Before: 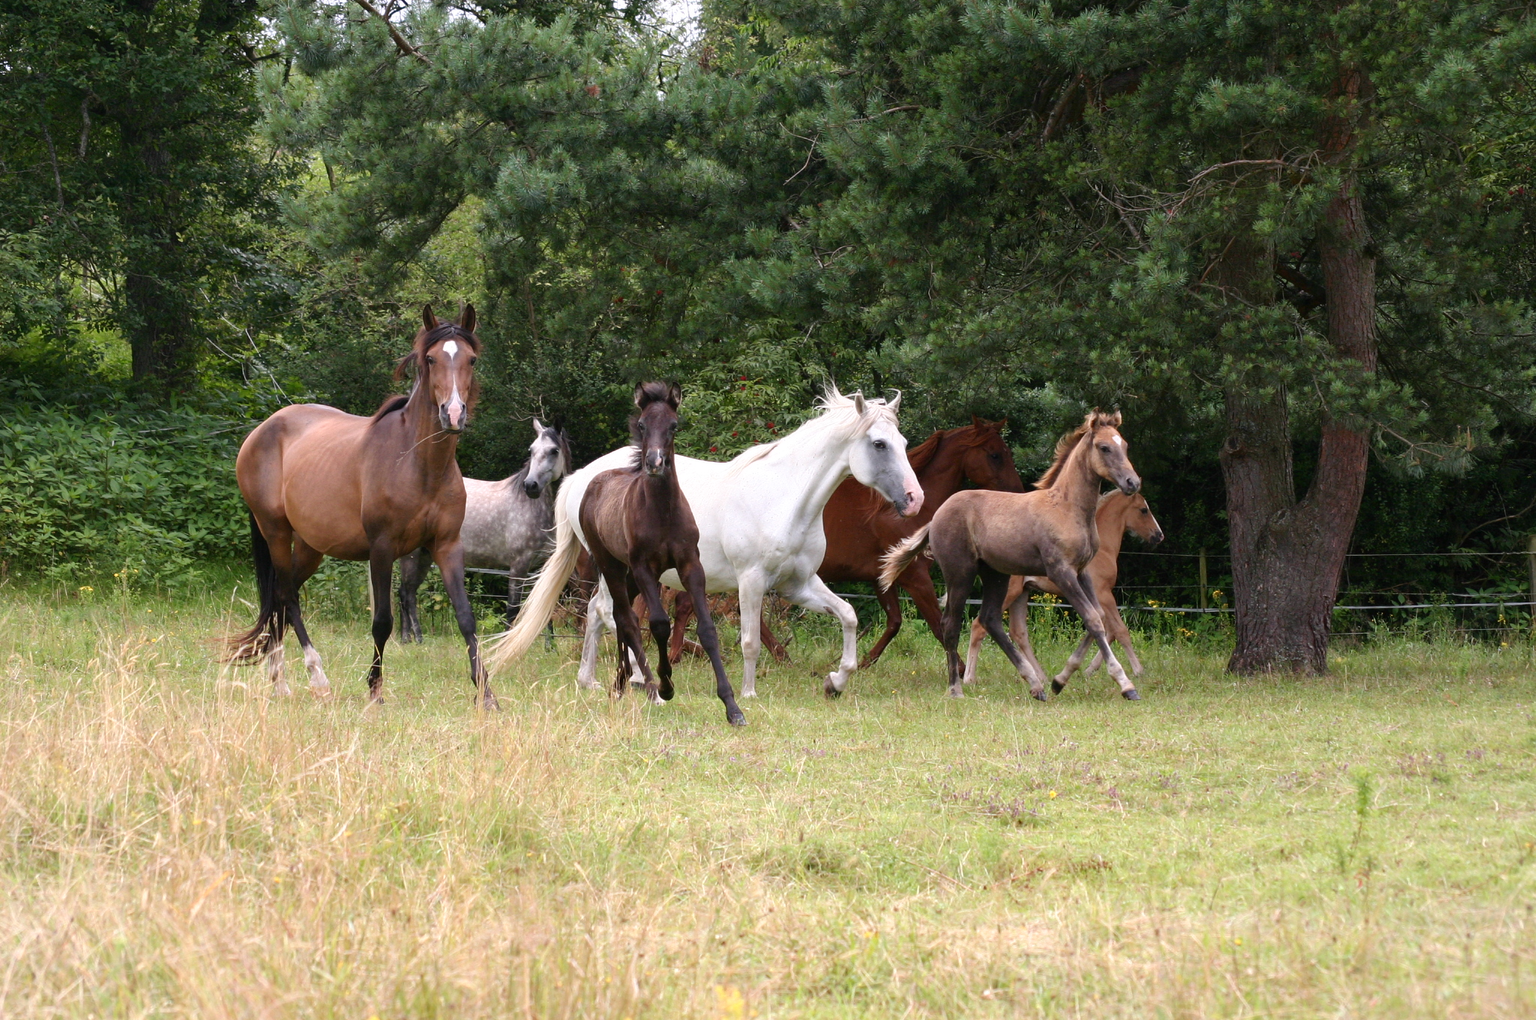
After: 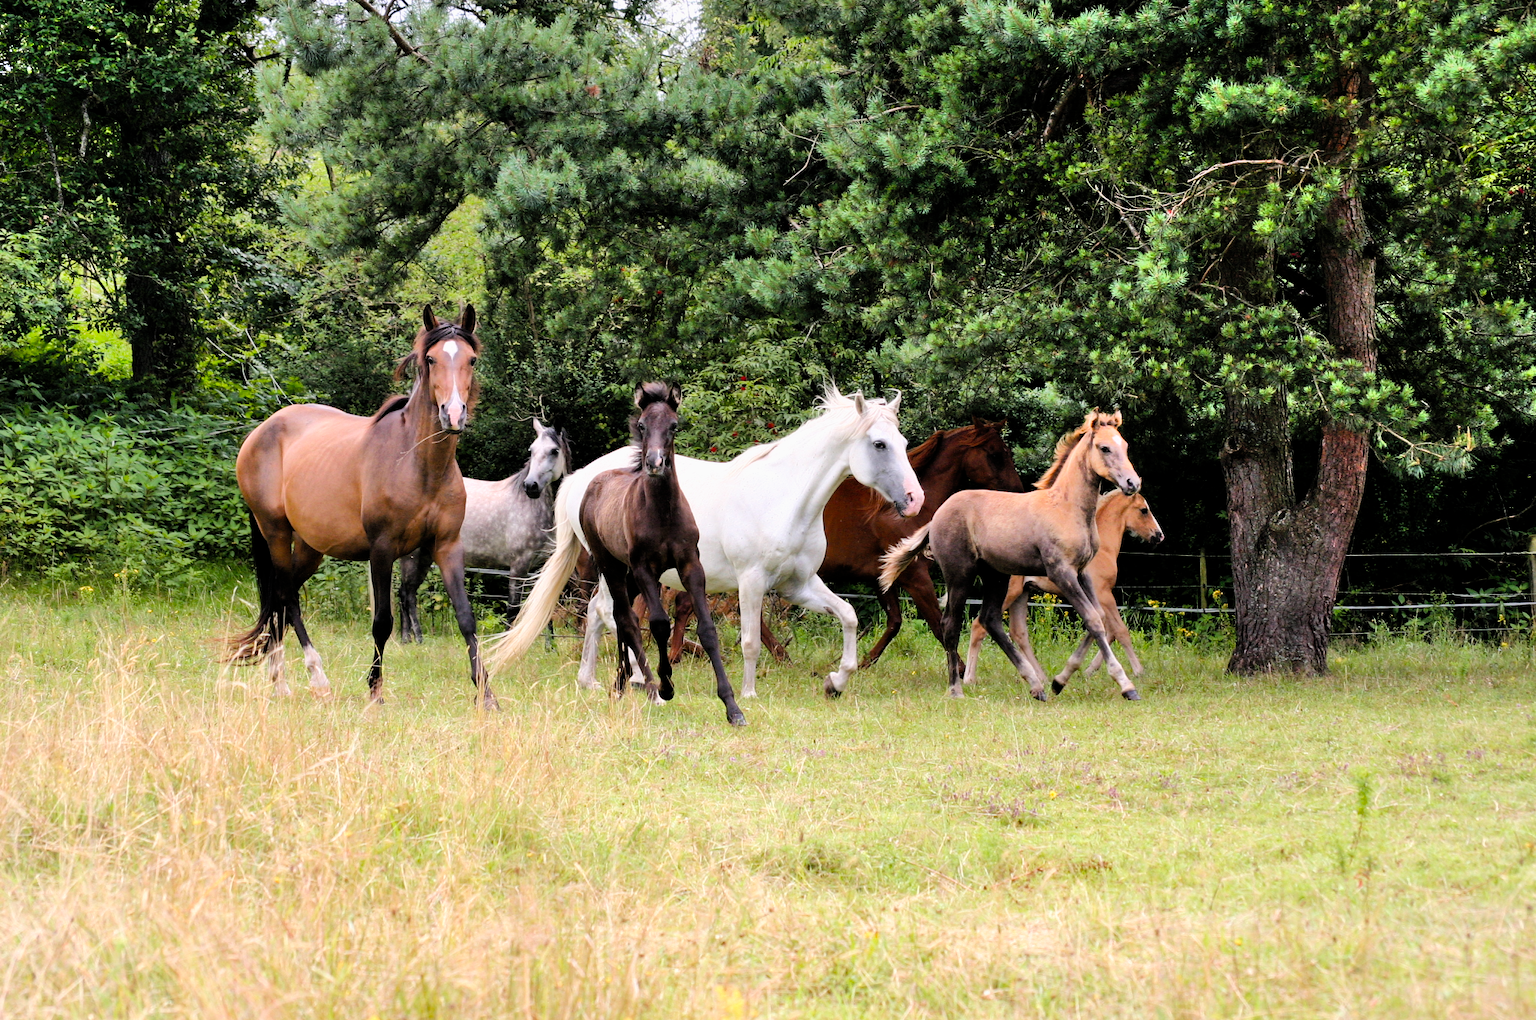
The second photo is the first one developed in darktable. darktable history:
shadows and highlights: radius 110.86, shadows 51.09, white point adjustment 9.16, highlights -4.17, highlights color adjustment 32.2%, soften with gaussian
filmic rgb: black relative exposure -7.75 EV, white relative exposure 4.4 EV, threshold 3 EV, target black luminance 0%, hardness 3.76, latitude 50.51%, contrast 1.074, highlights saturation mix 10%, shadows ↔ highlights balance -0.22%, color science v4 (2020), enable highlight reconstruction true
